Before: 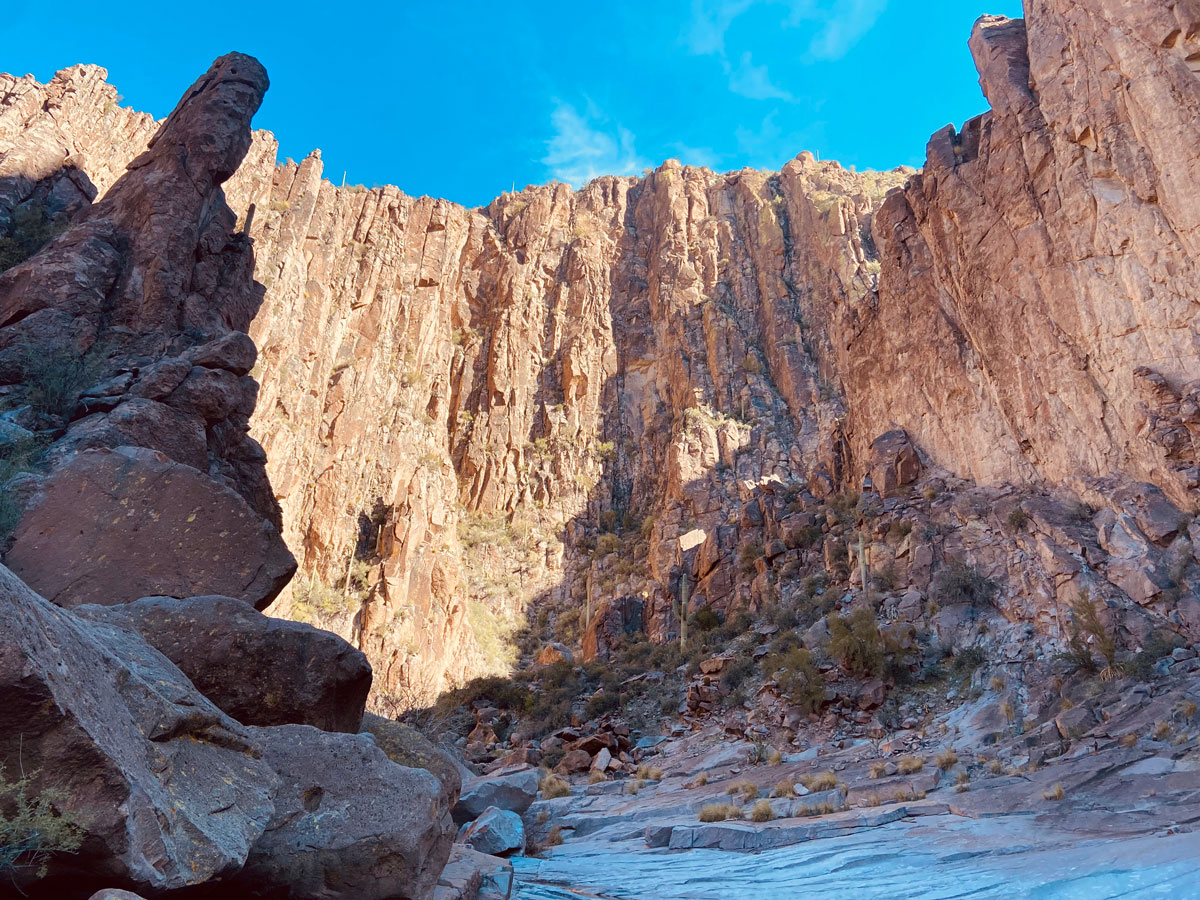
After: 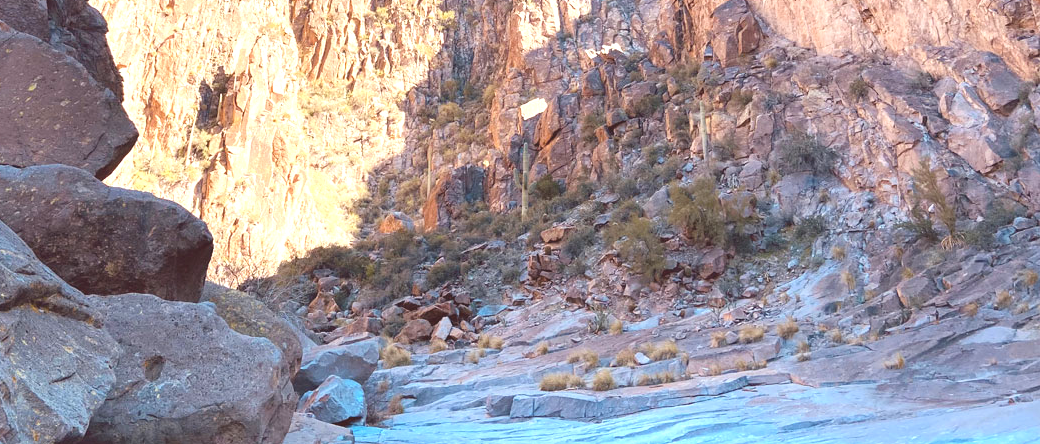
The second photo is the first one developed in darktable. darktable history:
contrast brightness saturation: contrast -0.148, brightness 0.05, saturation -0.122
crop and rotate: left 13.266%, top 47.89%, bottom 2.738%
exposure: black level correction -0.002, exposure 1.11 EV, compensate exposure bias true, compensate highlight preservation false
